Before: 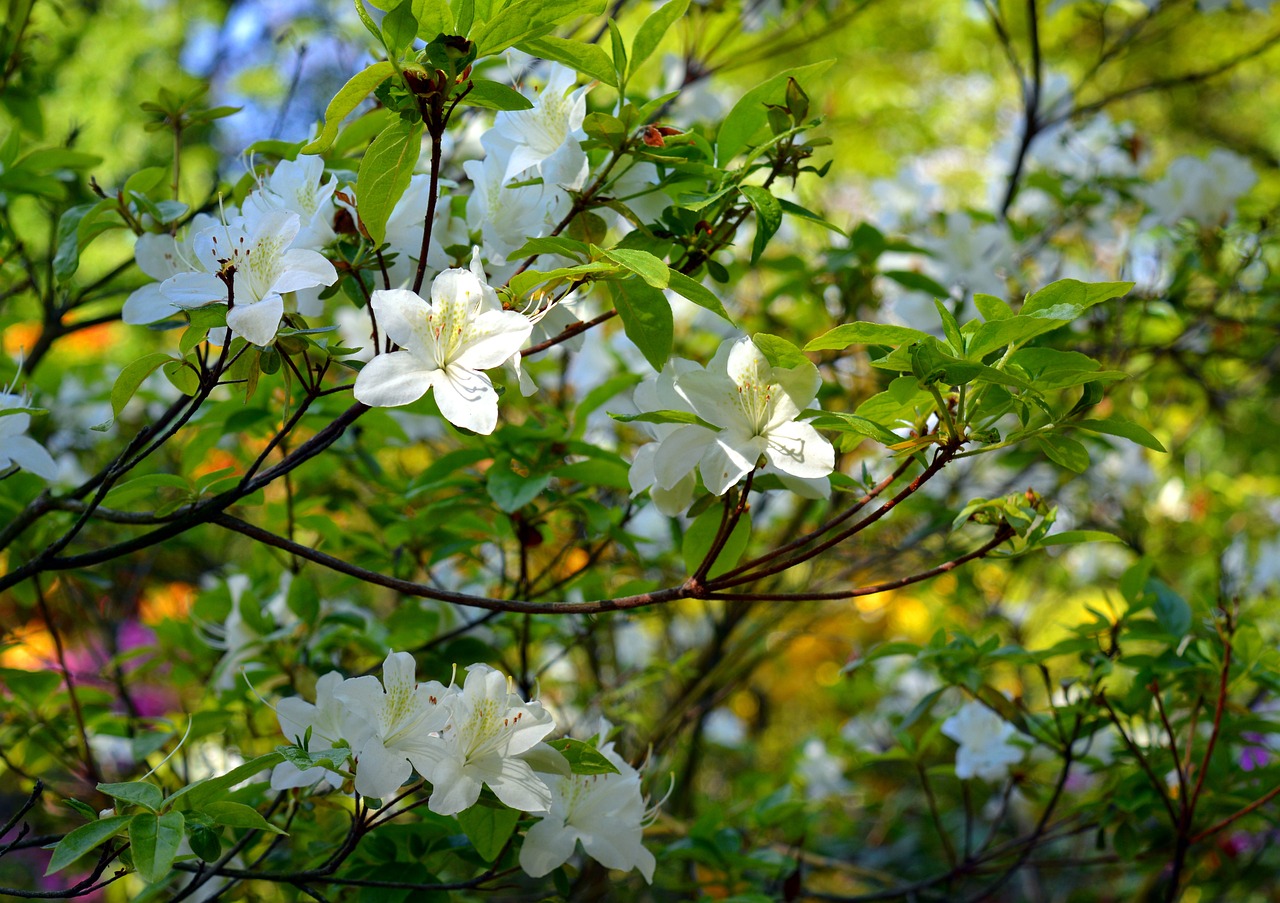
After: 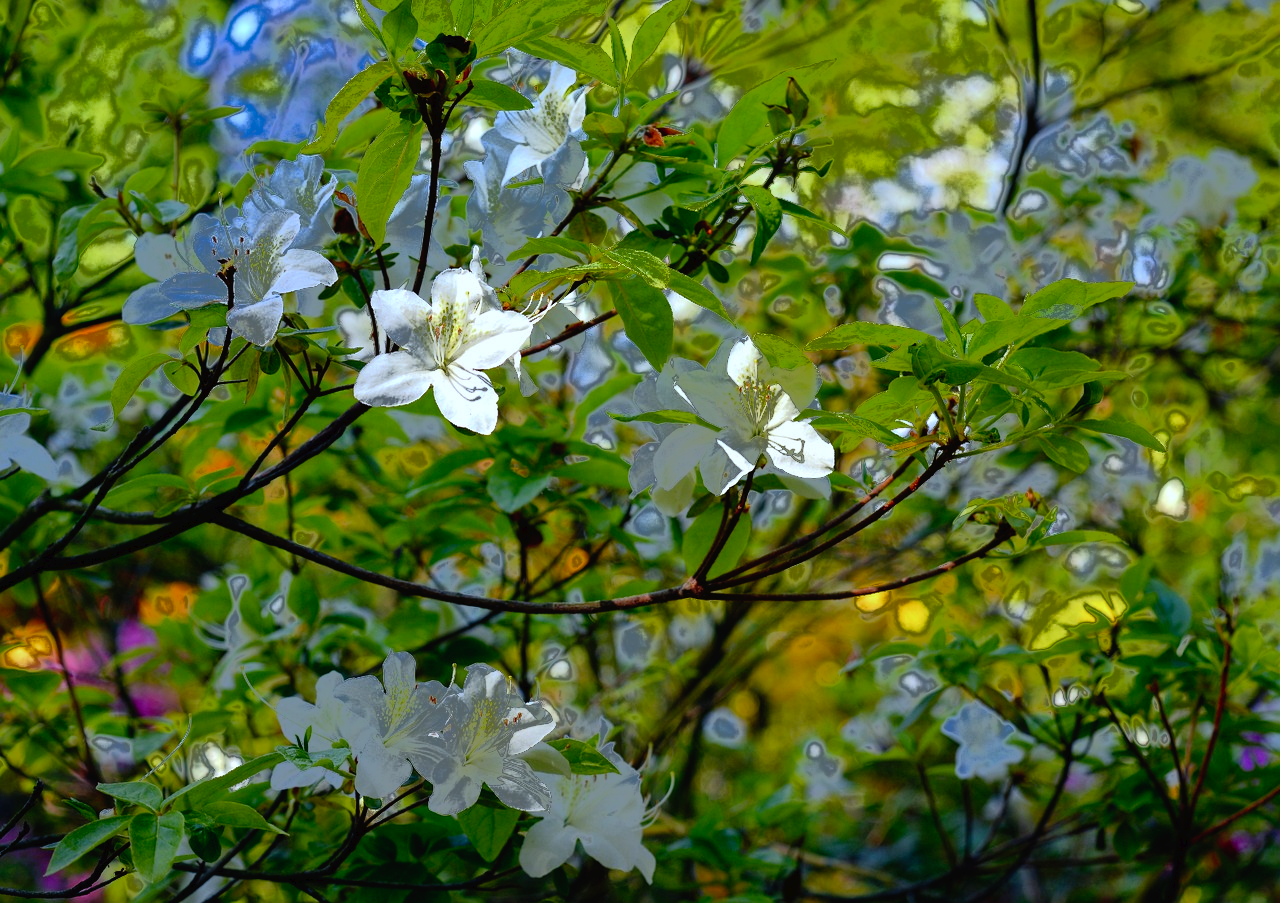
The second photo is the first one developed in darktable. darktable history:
tone curve: curves: ch0 [(0, 0) (0.003, 0.018) (0.011, 0.019) (0.025, 0.02) (0.044, 0.024) (0.069, 0.034) (0.1, 0.049) (0.136, 0.082) (0.177, 0.136) (0.224, 0.196) (0.277, 0.263) (0.335, 0.329) (0.399, 0.401) (0.468, 0.473) (0.543, 0.546) (0.623, 0.625) (0.709, 0.698) (0.801, 0.779) (0.898, 0.867) (1, 1)], preserve colors none
fill light: exposure -0.73 EV, center 0.69, width 2.2
white balance: red 0.954, blue 1.079
